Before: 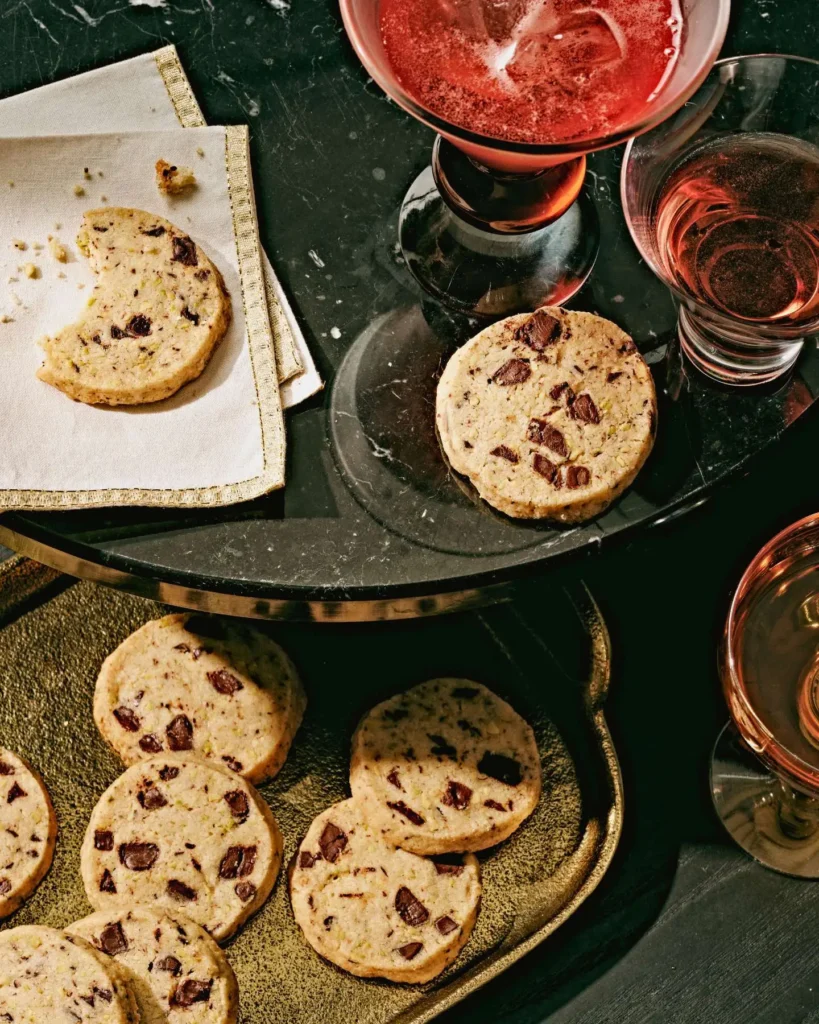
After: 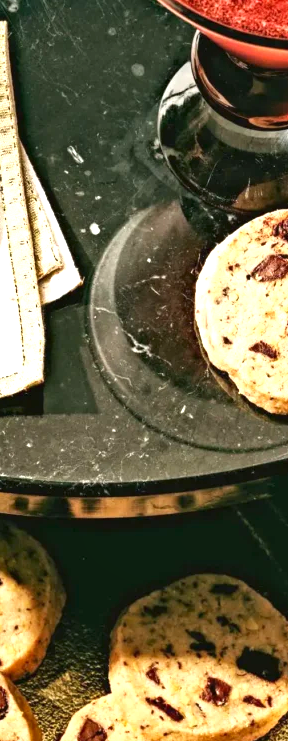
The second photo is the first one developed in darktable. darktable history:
crop and rotate: left 29.476%, top 10.214%, right 35.32%, bottom 17.333%
shadows and highlights: white point adjustment -3.64, highlights -63.34, highlights color adjustment 42%, soften with gaussian
exposure: black level correction 0, exposure 1.1 EV, compensate exposure bias true, compensate highlight preservation false
